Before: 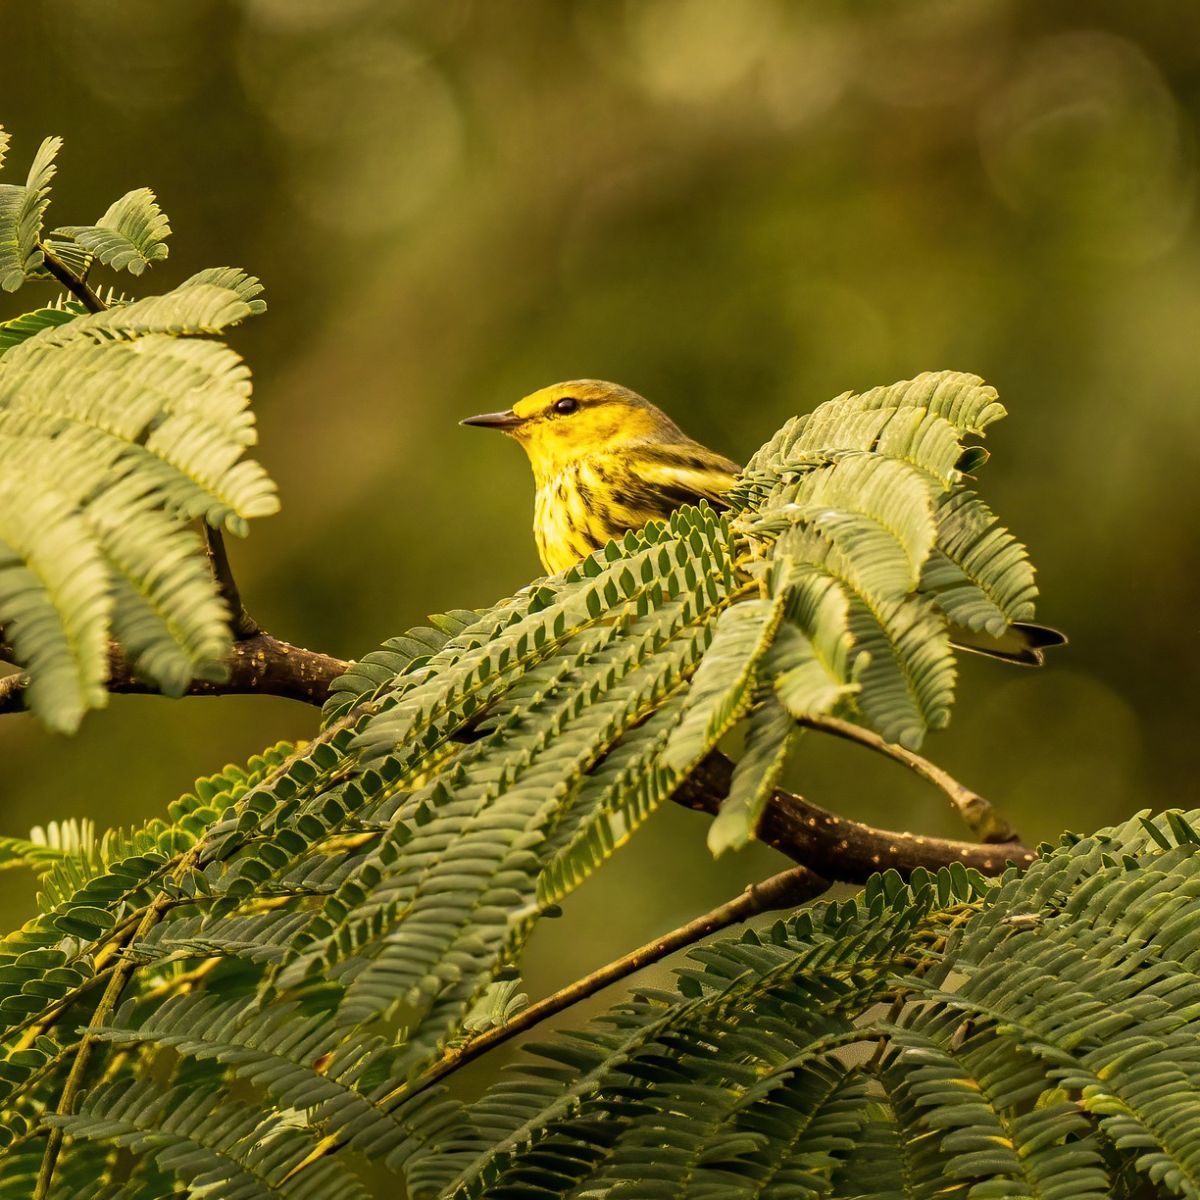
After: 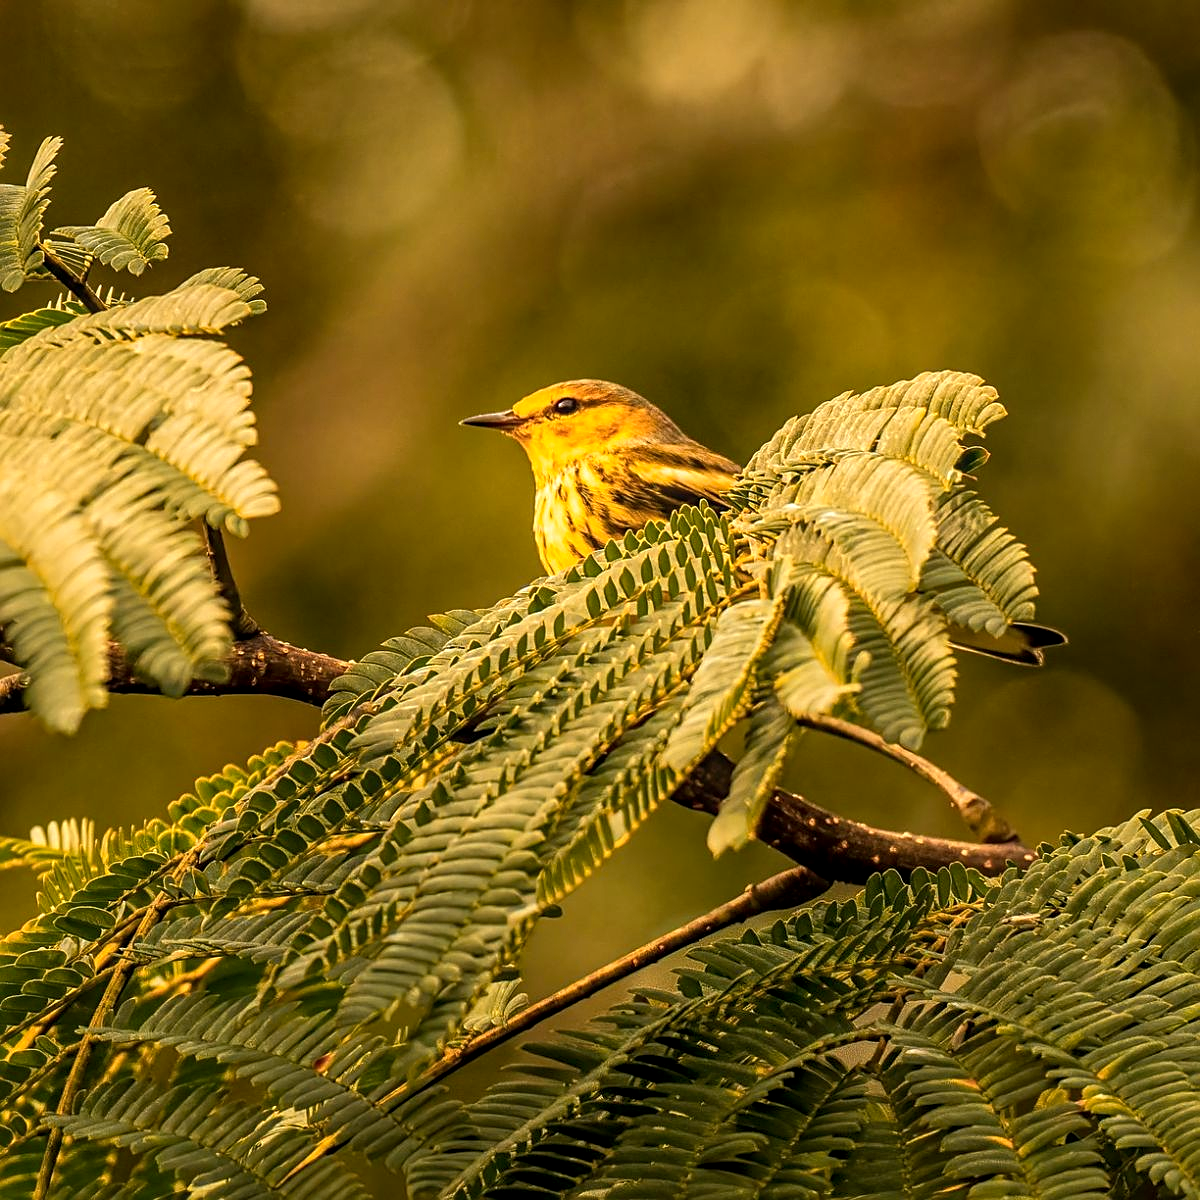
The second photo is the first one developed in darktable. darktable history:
sharpen: on, module defaults
color zones: curves: ch1 [(0.239, 0.552) (0.75, 0.5)]; ch2 [(0.25, 0.462) (0.749, 0.457)], mix 25.94%
local contrast: on, module defaults
